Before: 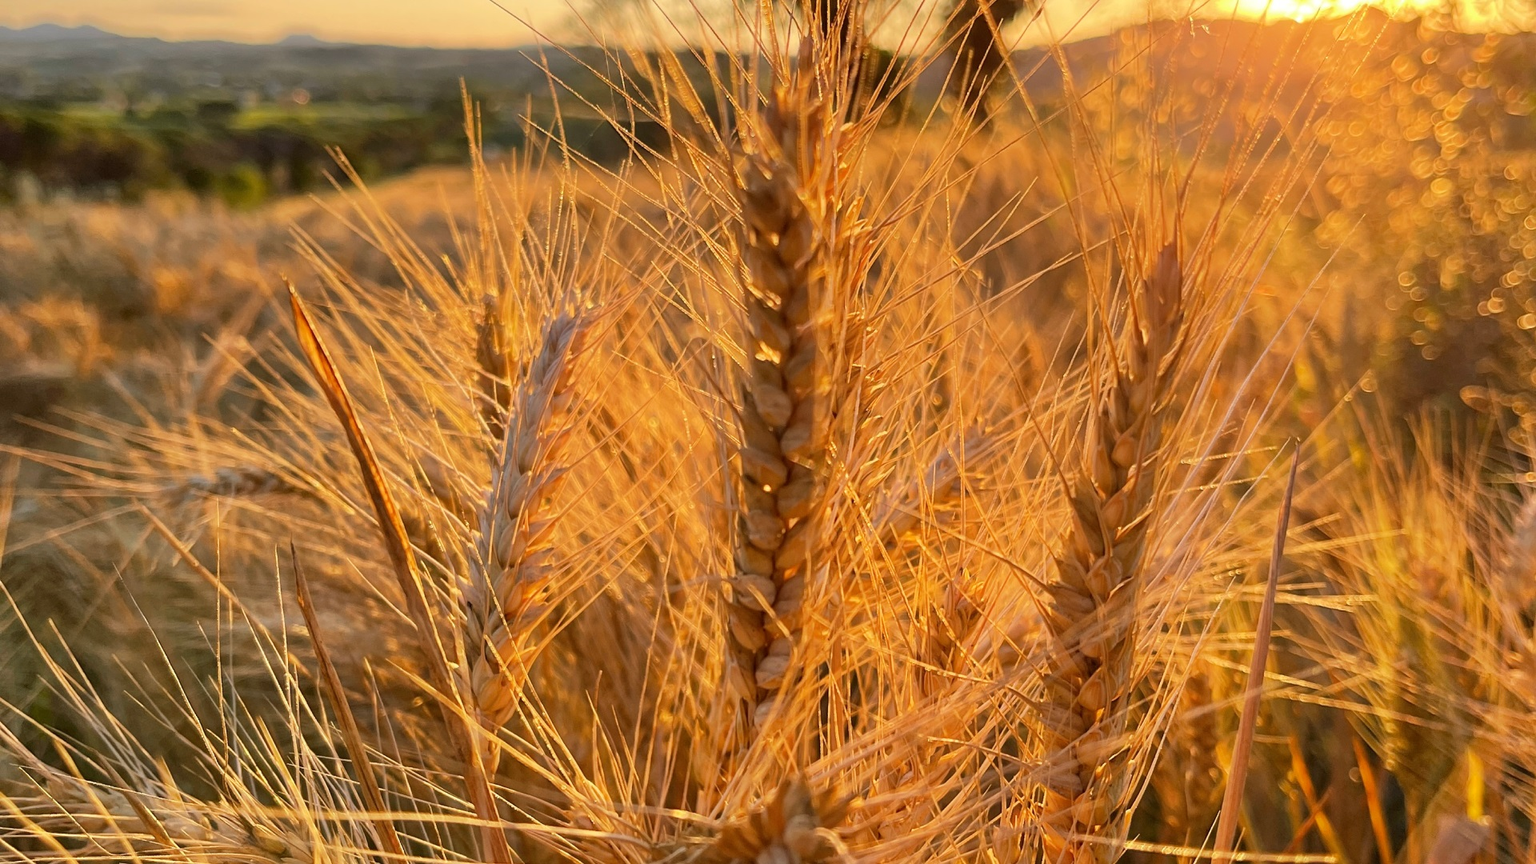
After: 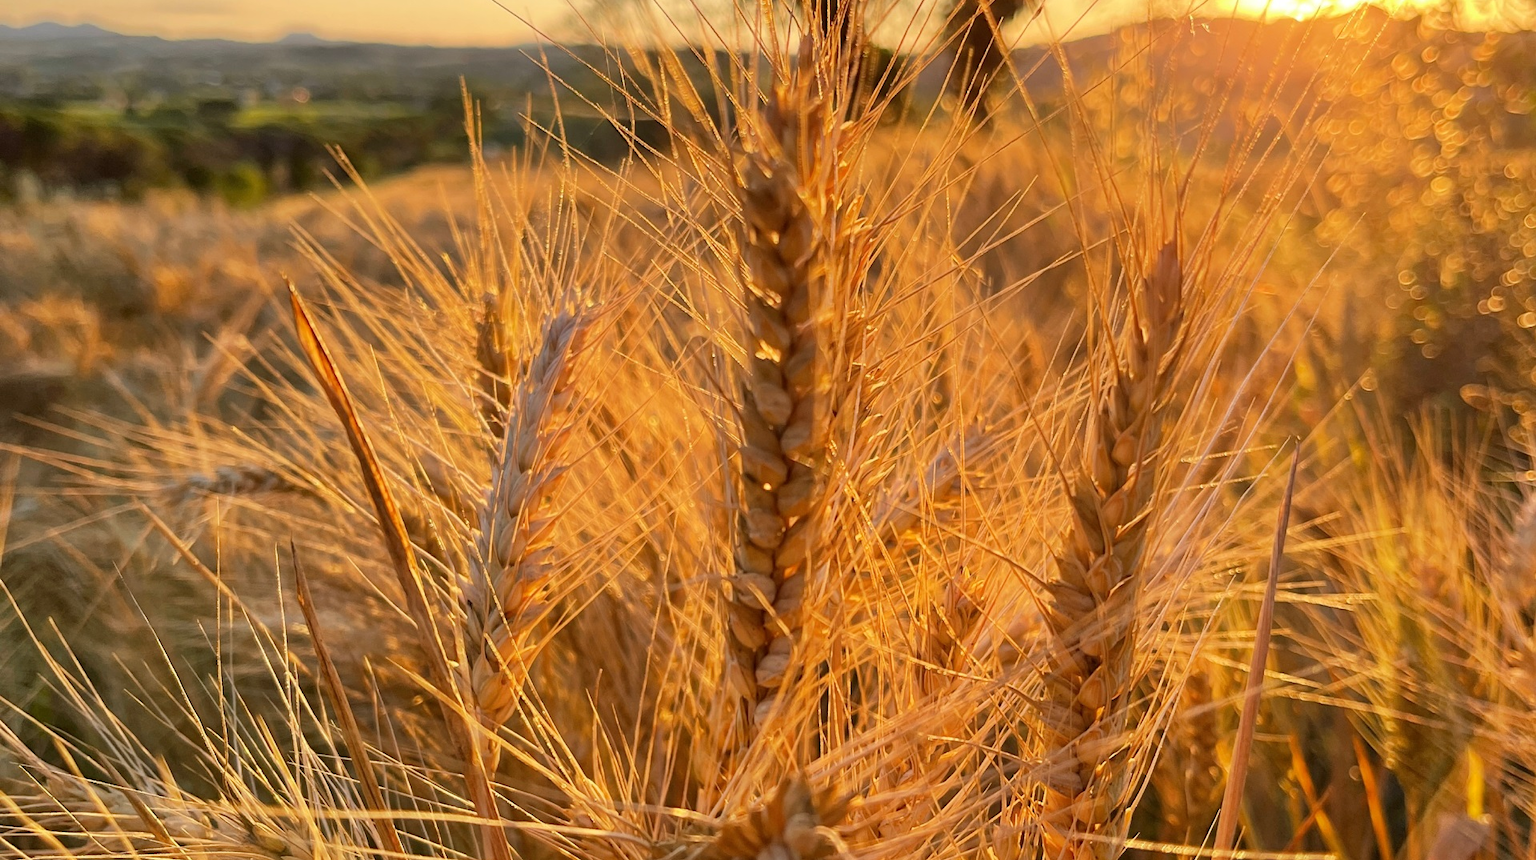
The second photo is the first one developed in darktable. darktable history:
crop: top 0.217%, bottom 0.189%
